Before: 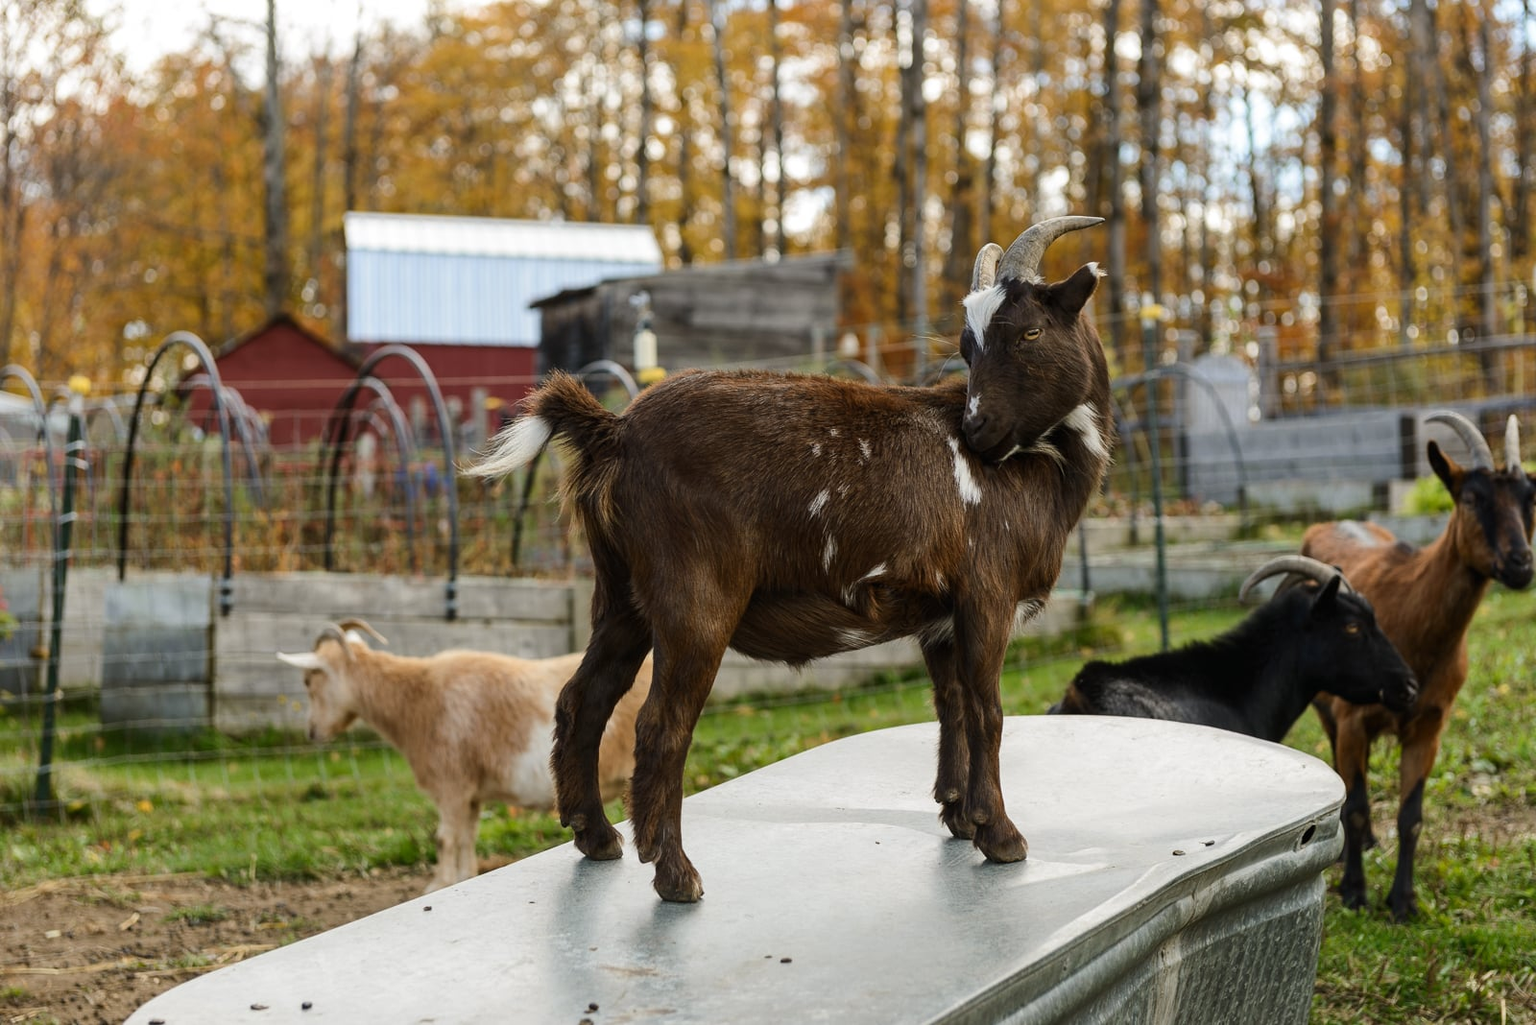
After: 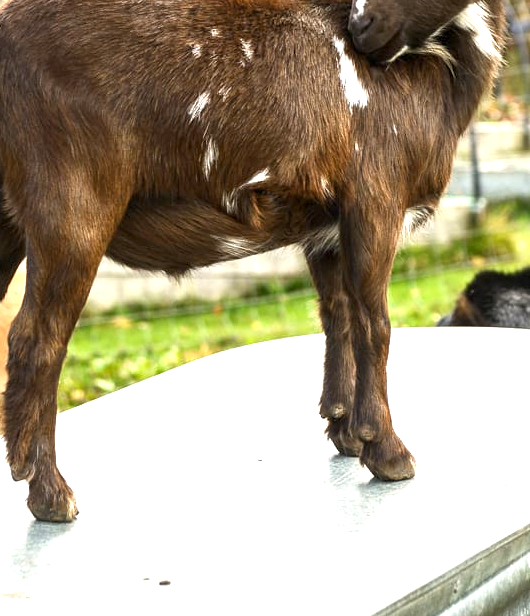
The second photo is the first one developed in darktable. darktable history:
crop: left 40.878%, top 39.176%, right 25.993%, bottom 3.081%
exposure: black level correction 0.001, exposure 1.735 EV, compensate highlight preservation false
